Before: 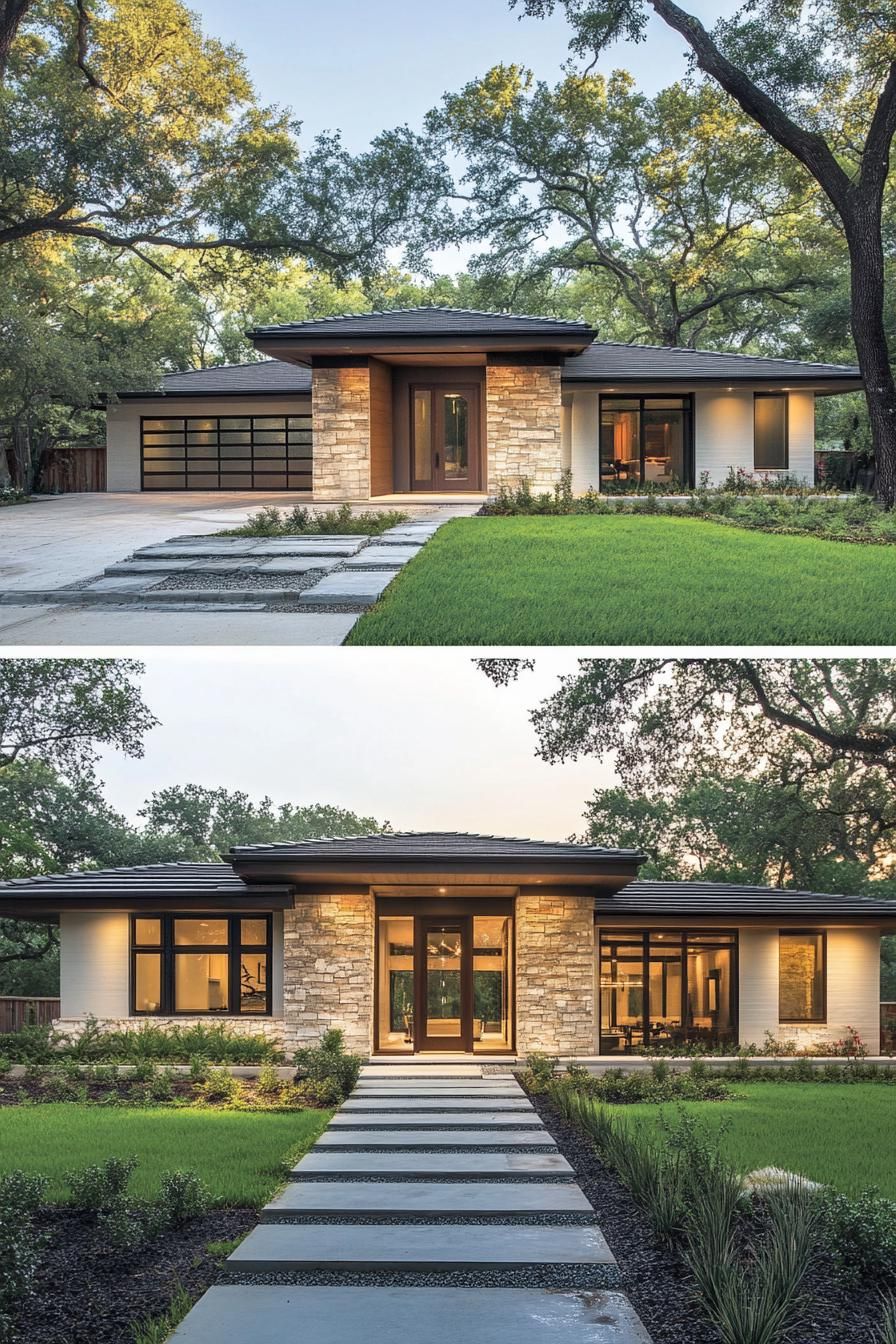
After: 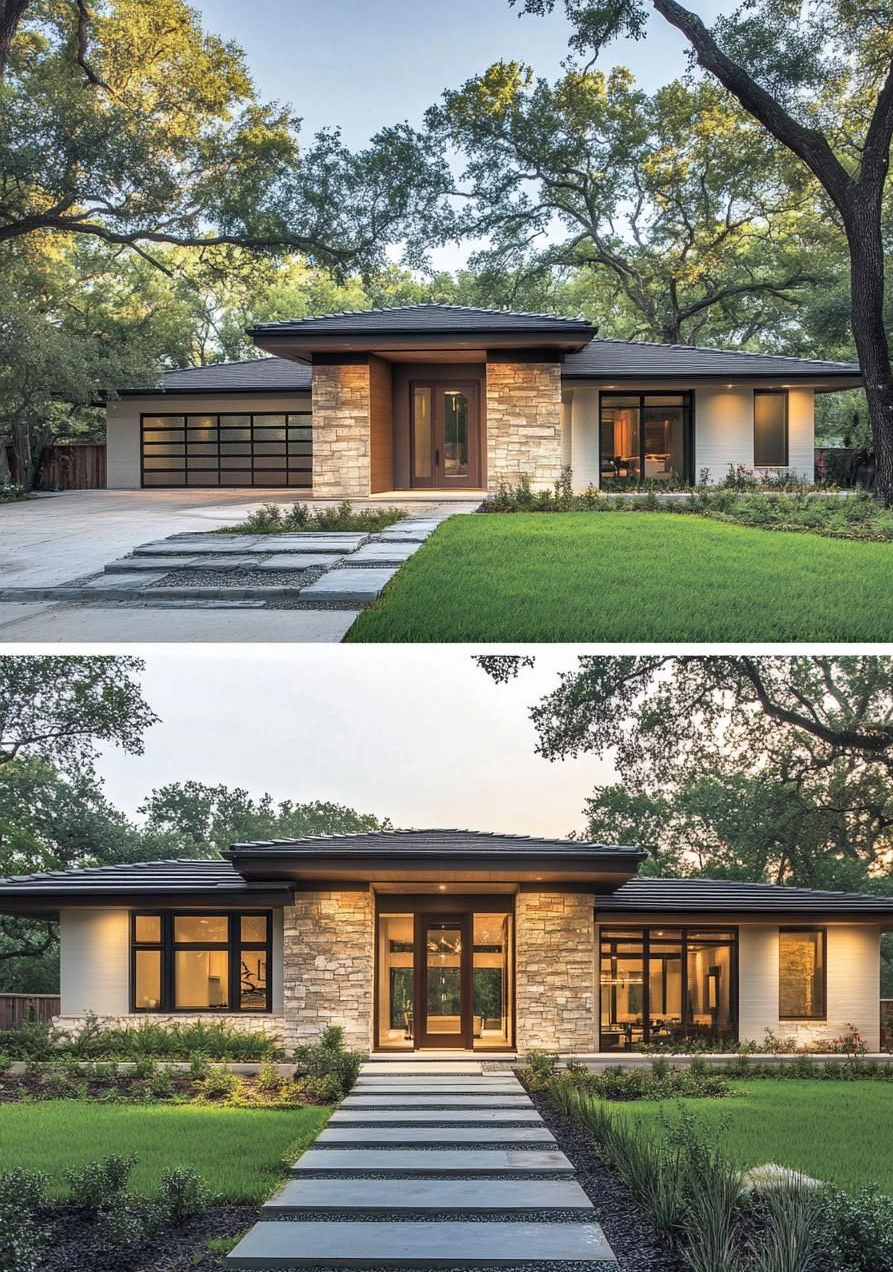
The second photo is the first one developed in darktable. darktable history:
shadows and highlights: radius 107.12, shadows 44.11, highlights -67.31, low approximation 0.01, soften with gaussian
crop: top 0.279%, right 0.262%, bottom 5.028%
